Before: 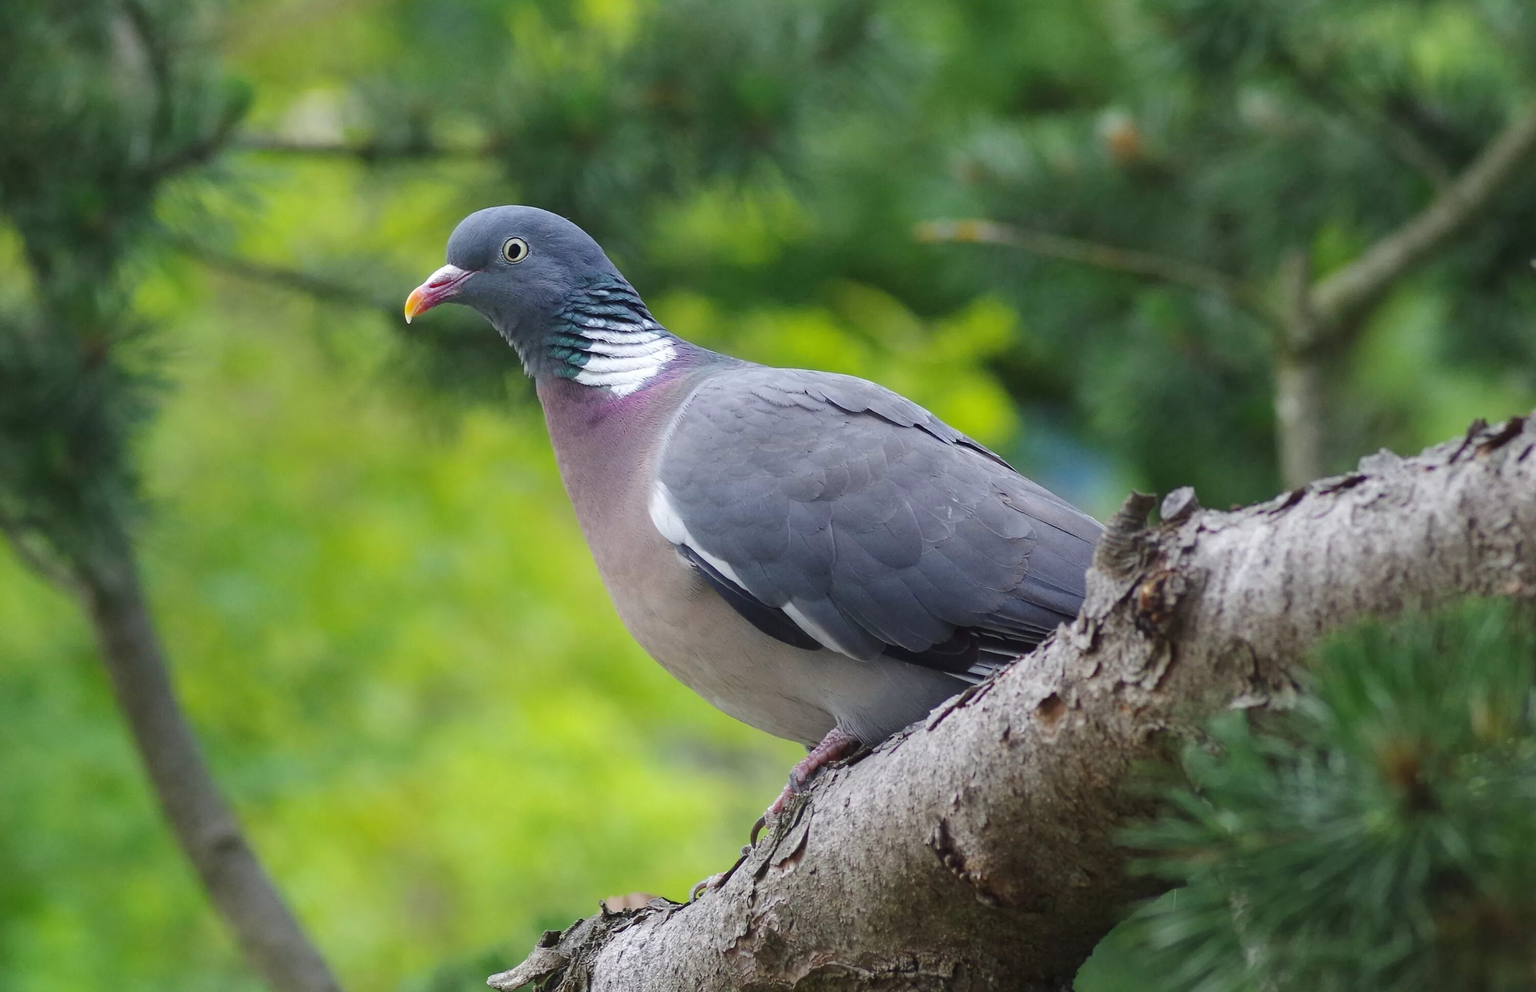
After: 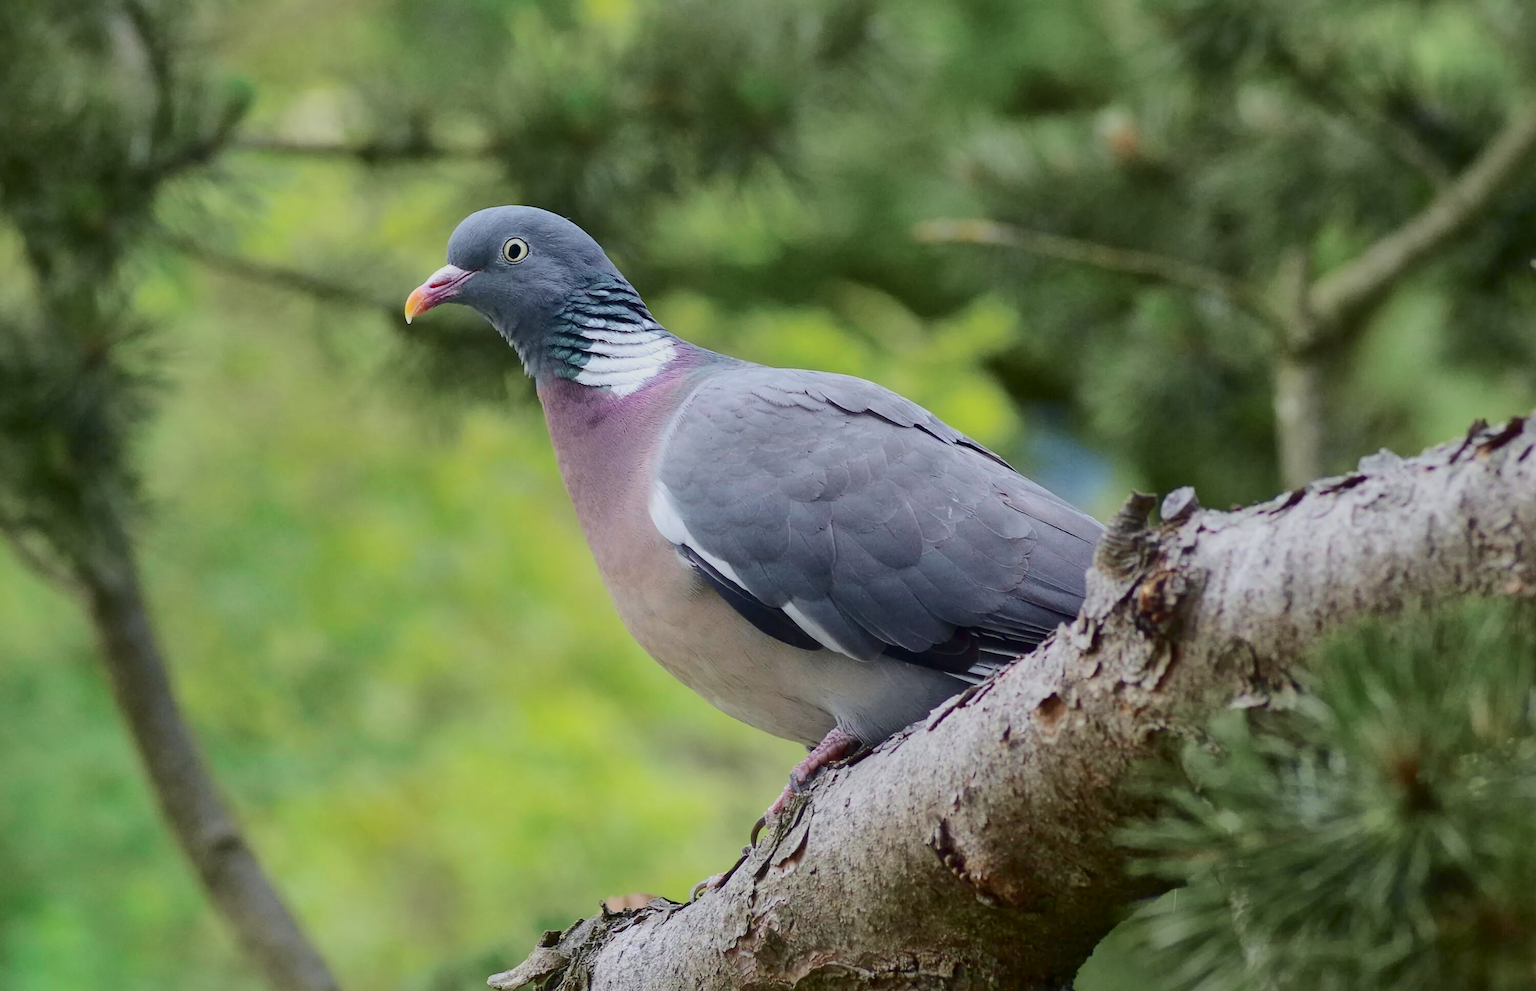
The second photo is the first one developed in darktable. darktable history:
tone curve: curves: ch0 [(0, 0) (0.049, 0.01) (0.154, 0.081) (0.491, 0.519) (0.748, 0.765) (1, 0.919)]; ch1 [(0, 0) (0.172, 0.123) (0.317, 0.272) (0.401, 0.422) (0.499, 0.497) (0.531, 0.54) (0.615, 0.603) (0.741, 0.783) (1, 1)]; ch2 [(0, 0) (0.411, 0.424) (0.483, 0.478) (0.544, 0.56) (0.686, 0.638) (1, 1)], color space Lab, independent channels, preserve colors none
shadows and highlights: on, module defaults
